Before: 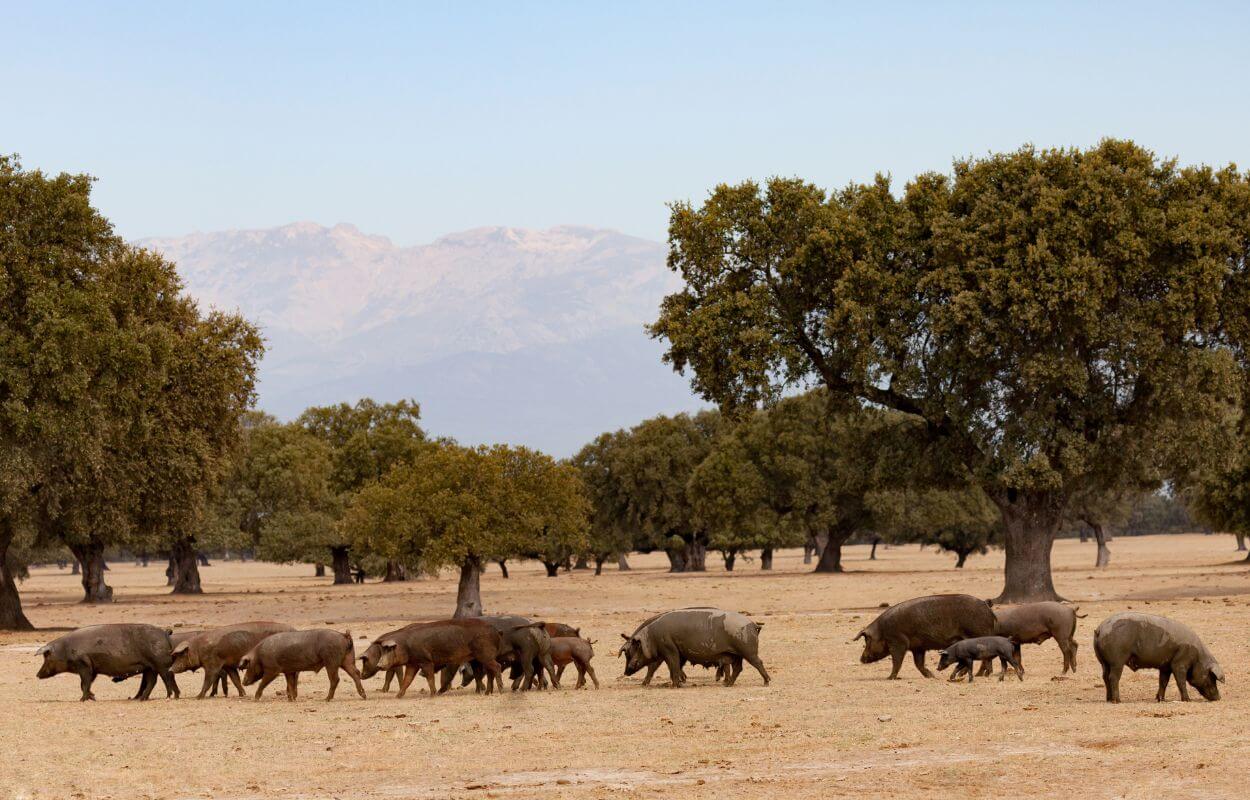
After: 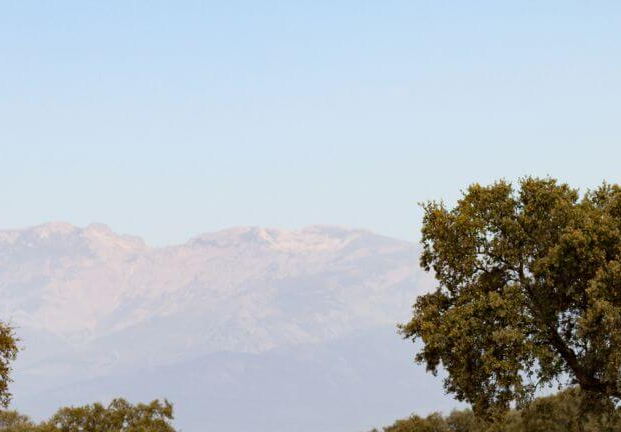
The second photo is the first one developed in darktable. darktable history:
crop: left 19.789%, right 30.453%, bottom 45.96%
